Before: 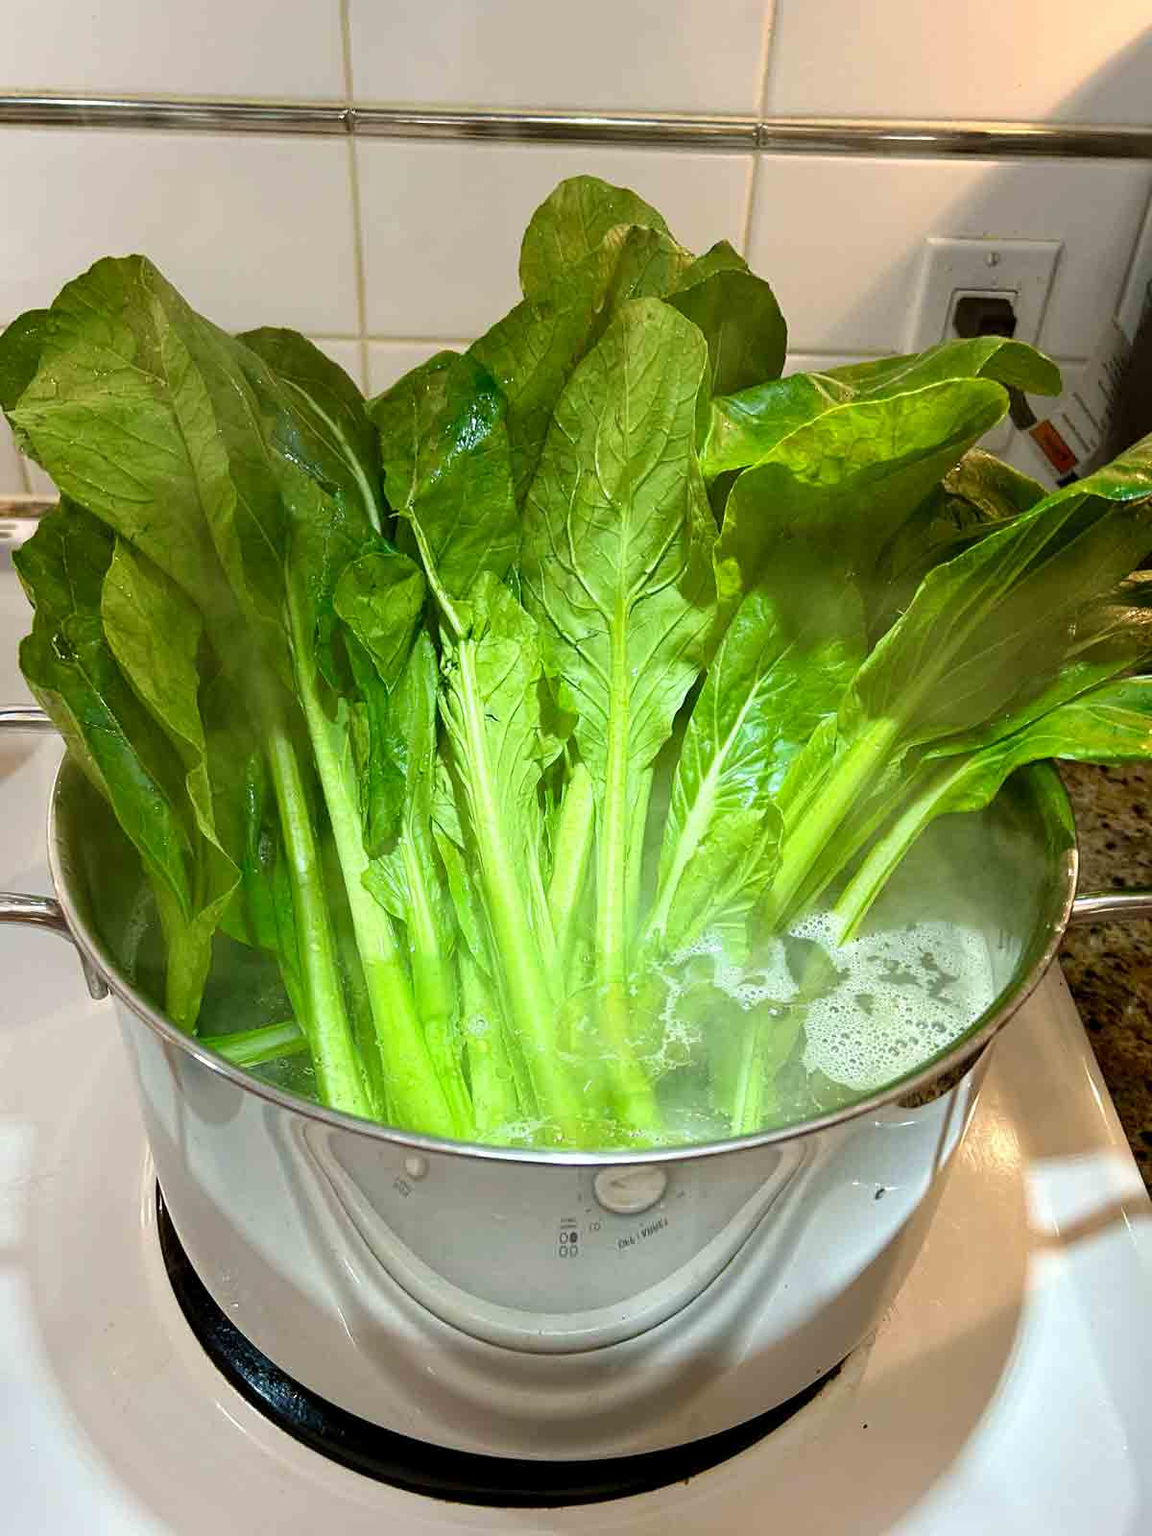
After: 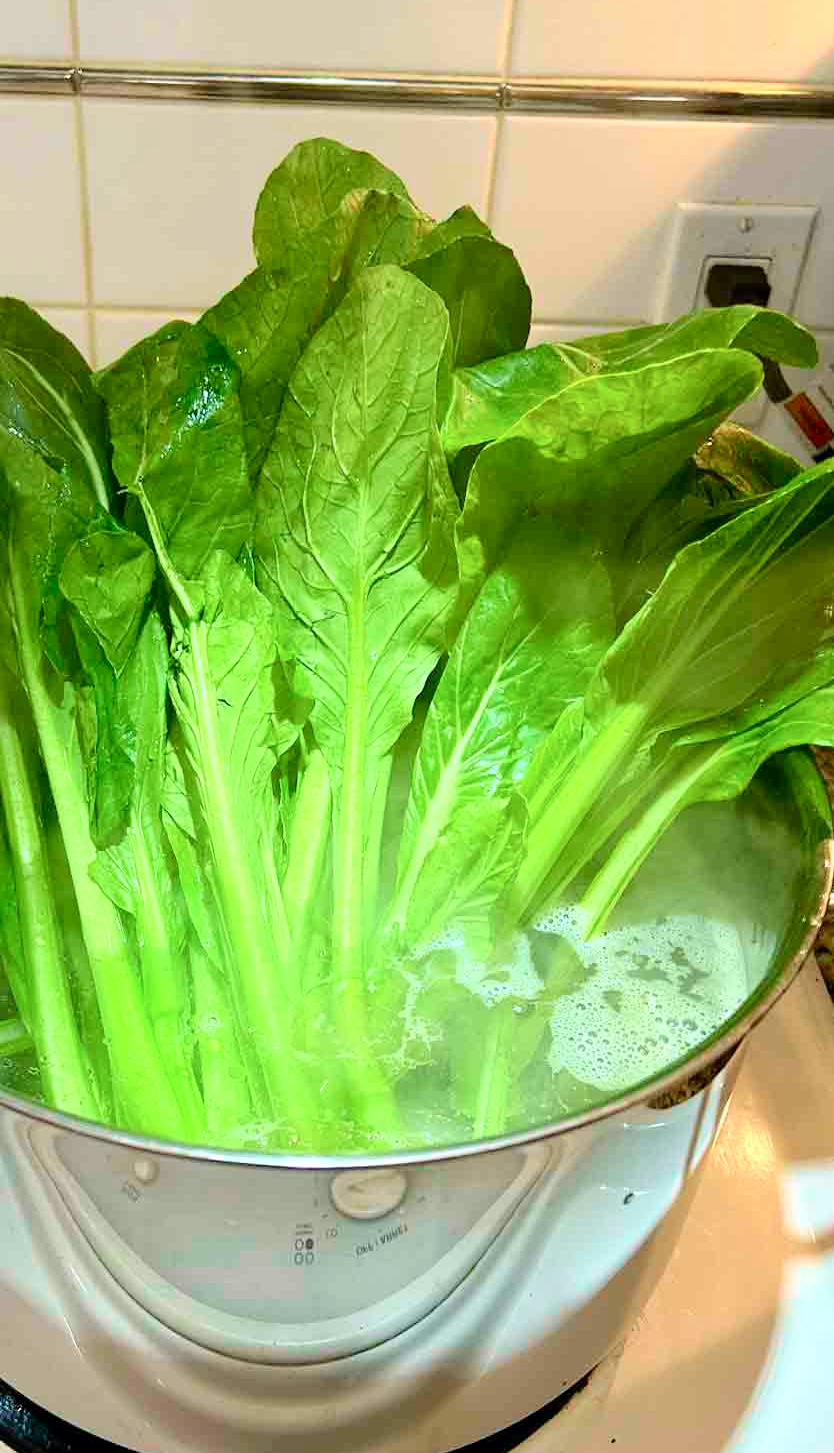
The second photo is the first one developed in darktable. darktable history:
tone curve: curves: ch0 [(0, 0) (0.051, 0.047) (0.102, 0.099) (0.228, 0.262) (0.446, 0.527) (0.695, 0.778) (0.908, 0.946) (1, 1)]; ch1 [(0, 0) (0.339, 0.298) (0.402, 0.363) (0.453, 0.413) (0.485, 0.469) (0.494, 0.493) (0.504, 0.501) (0.525, 0.533) (0.563, 0.591) (0.597, 0.631) (1, 1)]; ch2 [(0, 0) (0.48, 0.48) (0.504, 0.5) (0.539, 0.554) (0.59, 0.628) (0.642, 0.682) (0.824, 0.815) (1, 1)], color space Lab, independent channels, preserve colors none
crop and rotate: left 24.034%, top 2.838%, right 6.406%, bottom 6.299%
